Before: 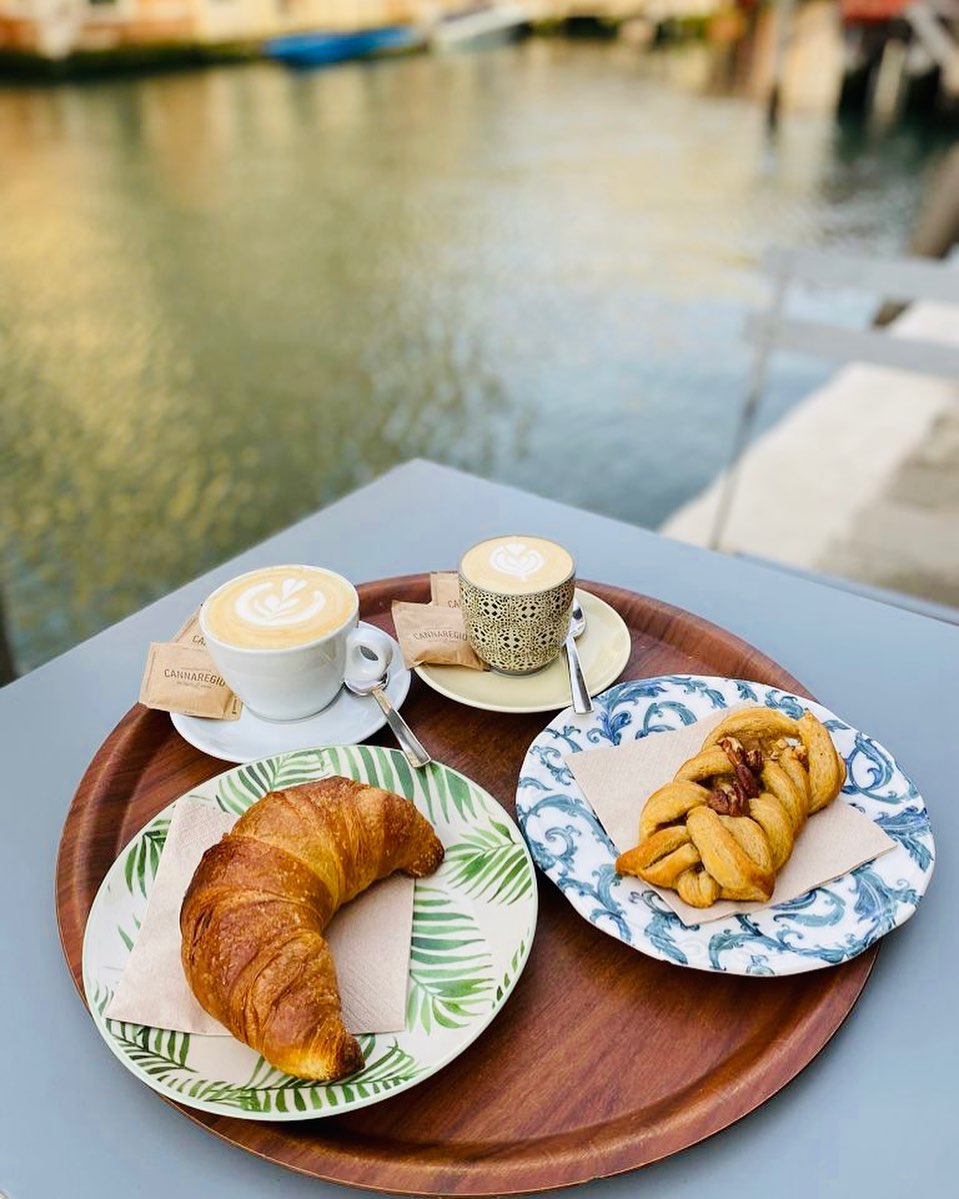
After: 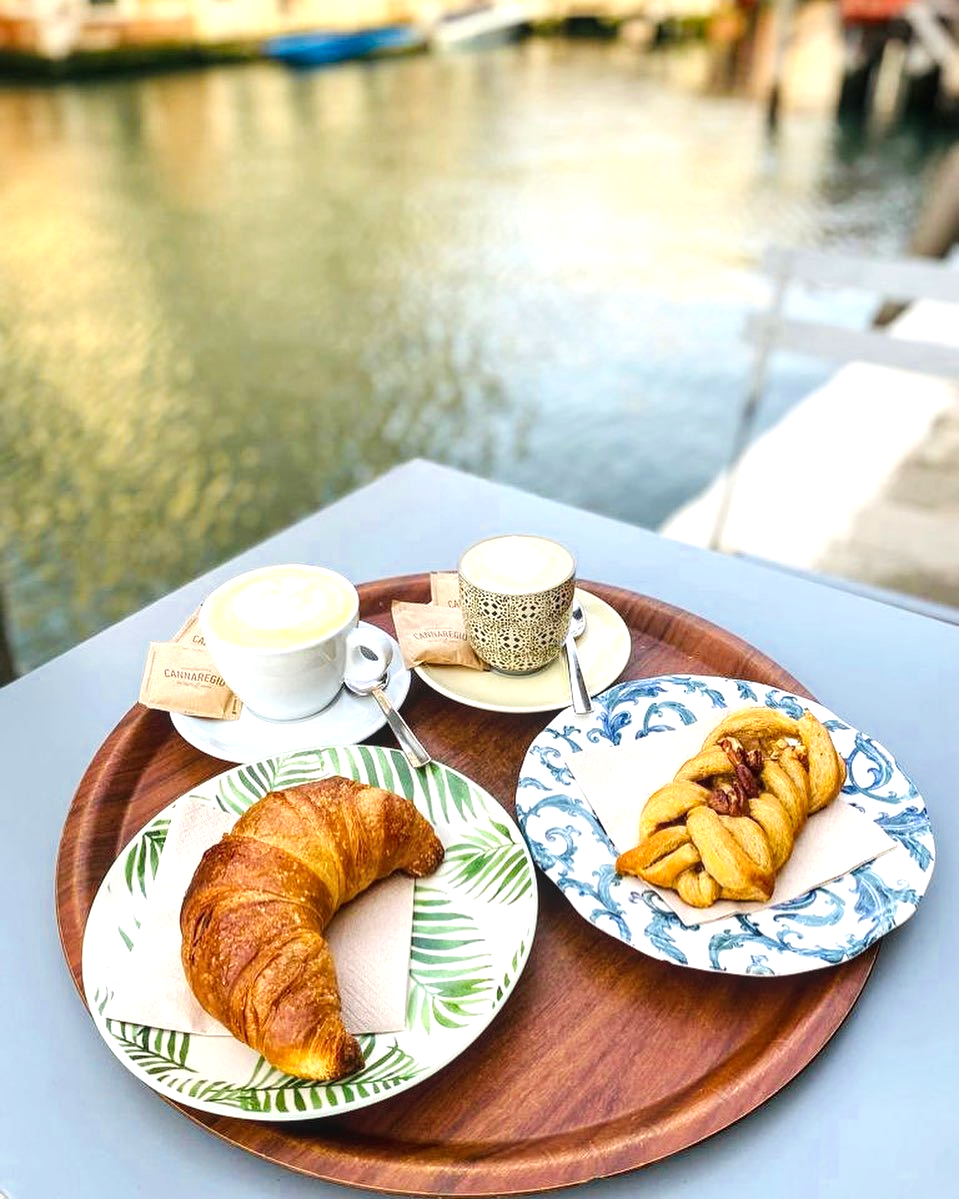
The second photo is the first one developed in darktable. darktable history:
exposure: exposure 0.64 EV, compensate highlight preservation false
local contrast: on, module defaults
